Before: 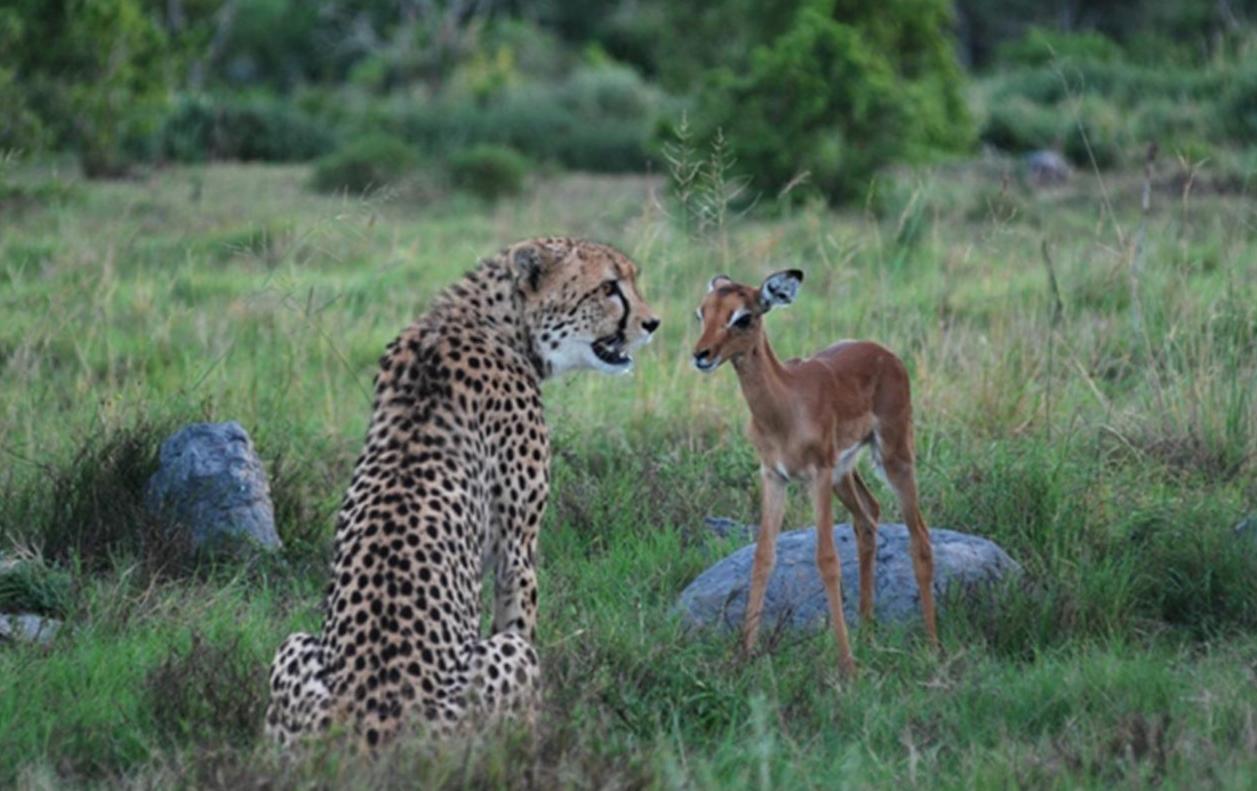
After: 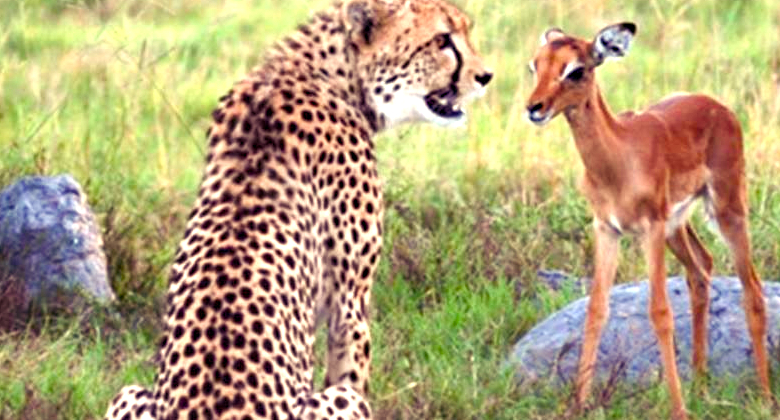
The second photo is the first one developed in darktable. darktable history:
crop: left 13.312%, top 31.28%, right 24.627%, bottom 15.582%
white balance: red 1.127, blue 0.943
exposure: exposure 0.943 EV, compensate highlight preservation false
color balance rgb: shadows lift › luminance -21.66%, shadows lift › chroma 8.98%, shadows lift › hue 283.37°, power › chroma 1.55%, power › hue 25.59°, highlights gain › luminance 6.08%, highlights gain › chroma 2.55%, highlights gain › hue 90°, global offset › luminance -0.87%, perceptual saturation grading › global saturation 27.49%, perceptual saturation grading › highlights -28.39%, perceptual saturation grading › mid-tones 15.22%, perceptual saturation grading › shadows 33.98%, perceptual brilliance grading › highlights 10%, perceptual brilliance grading › mid-tones 5%
